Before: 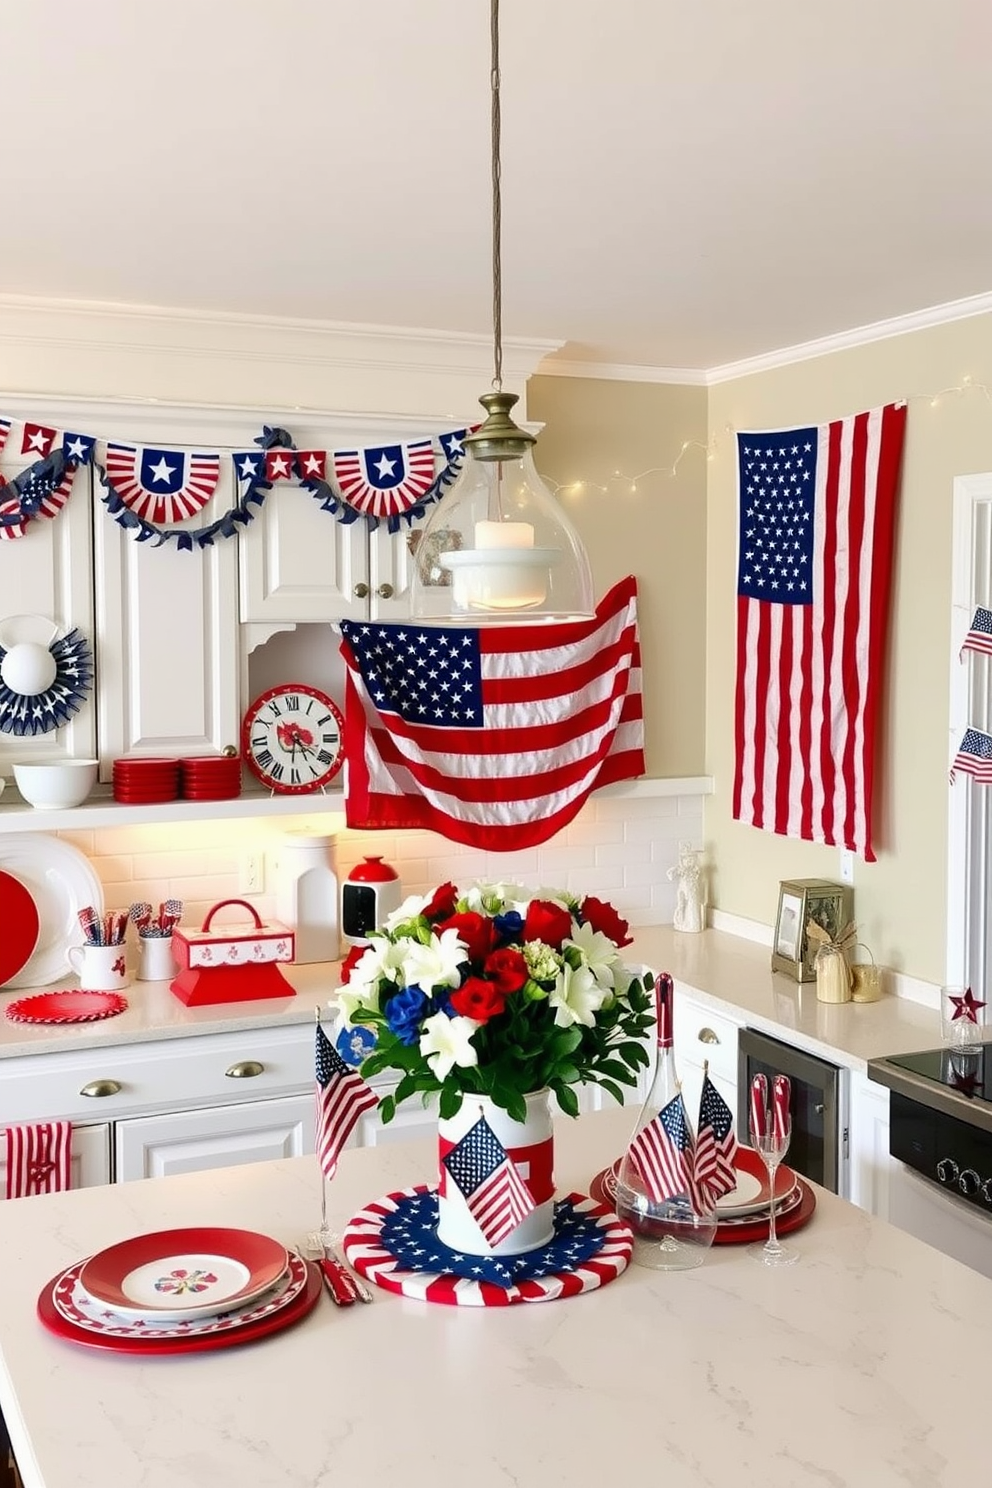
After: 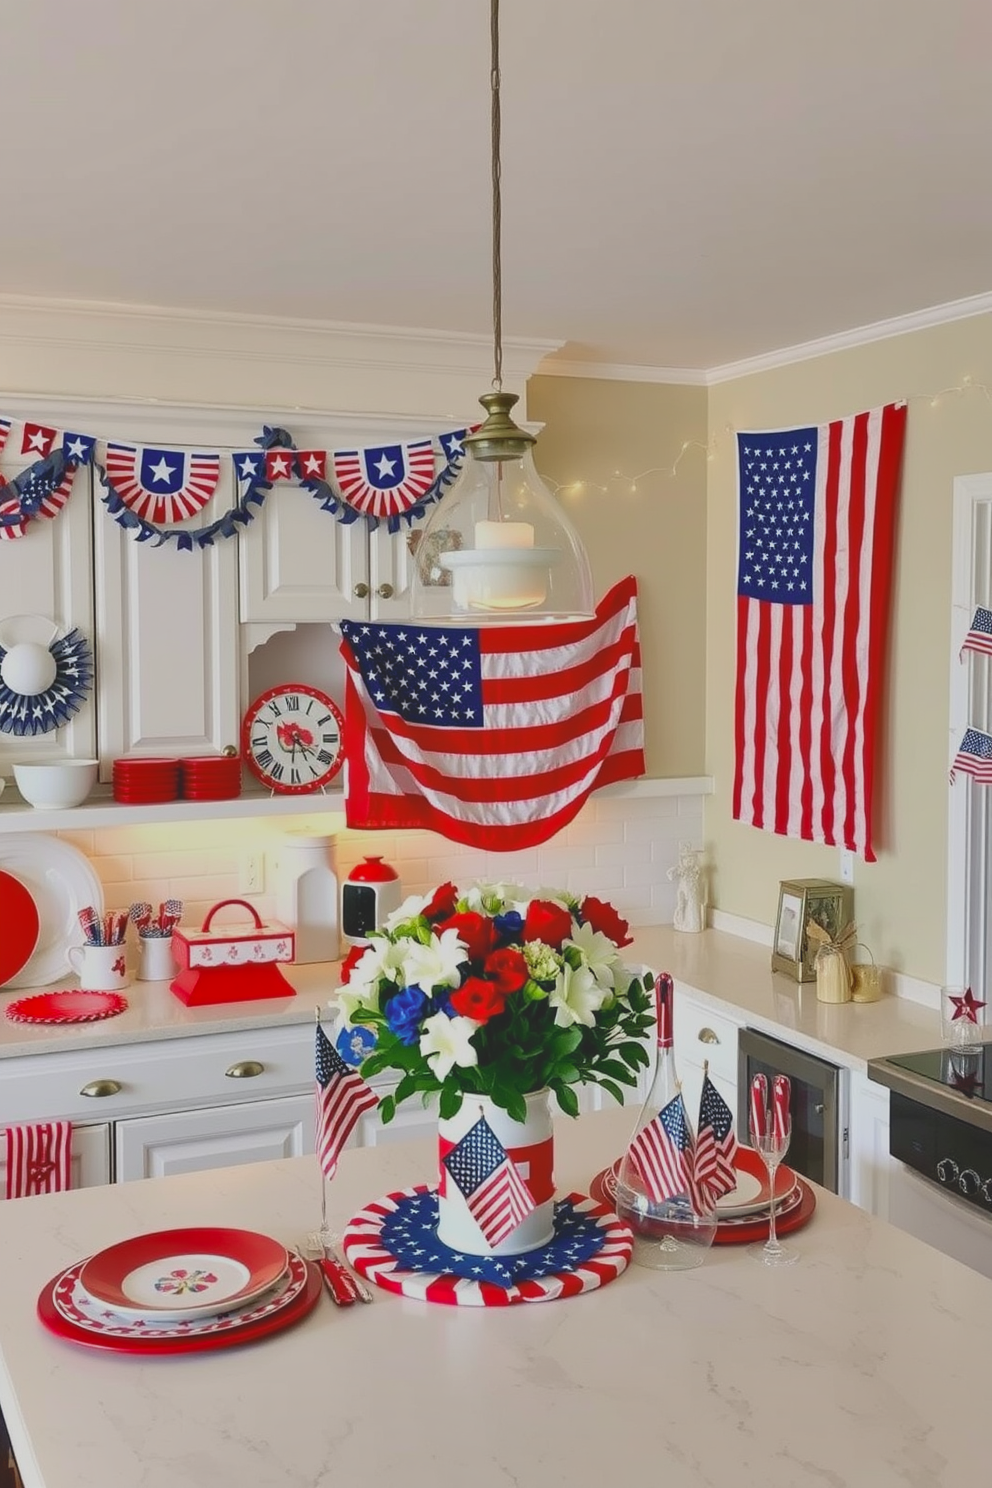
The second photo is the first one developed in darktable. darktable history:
shadows and highlights: soften with gaussian
contrast brightness saturation: contrast -0.282
